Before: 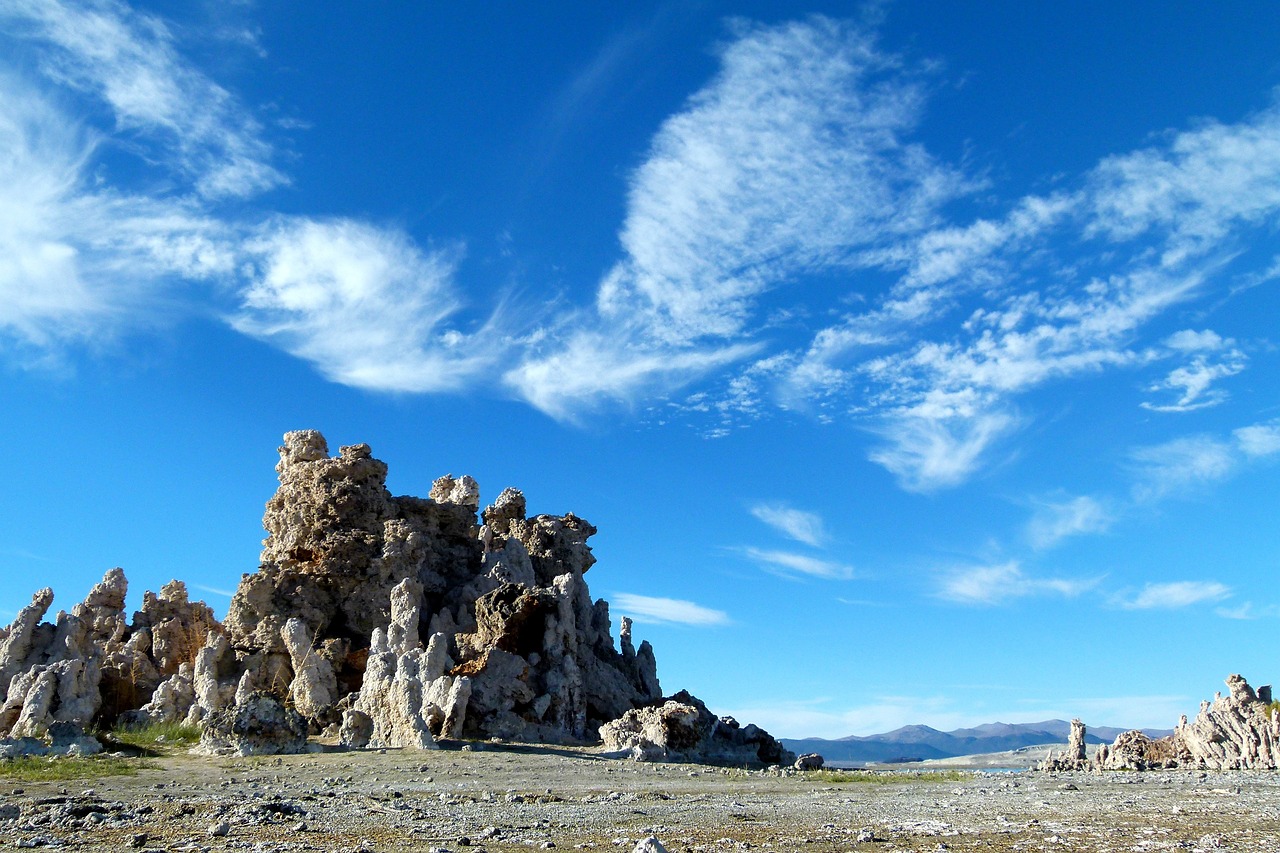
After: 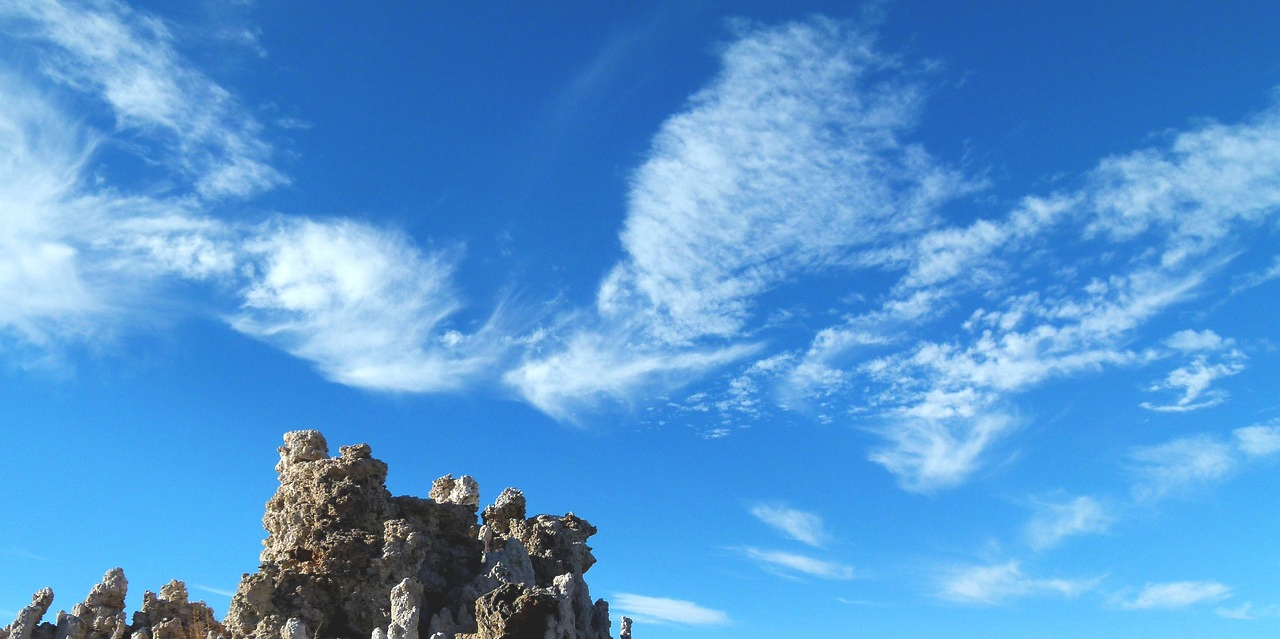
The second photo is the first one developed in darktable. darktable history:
exposure: black level correction -0.015, compensate highlight preservation false
crop: bottom 24.988%
